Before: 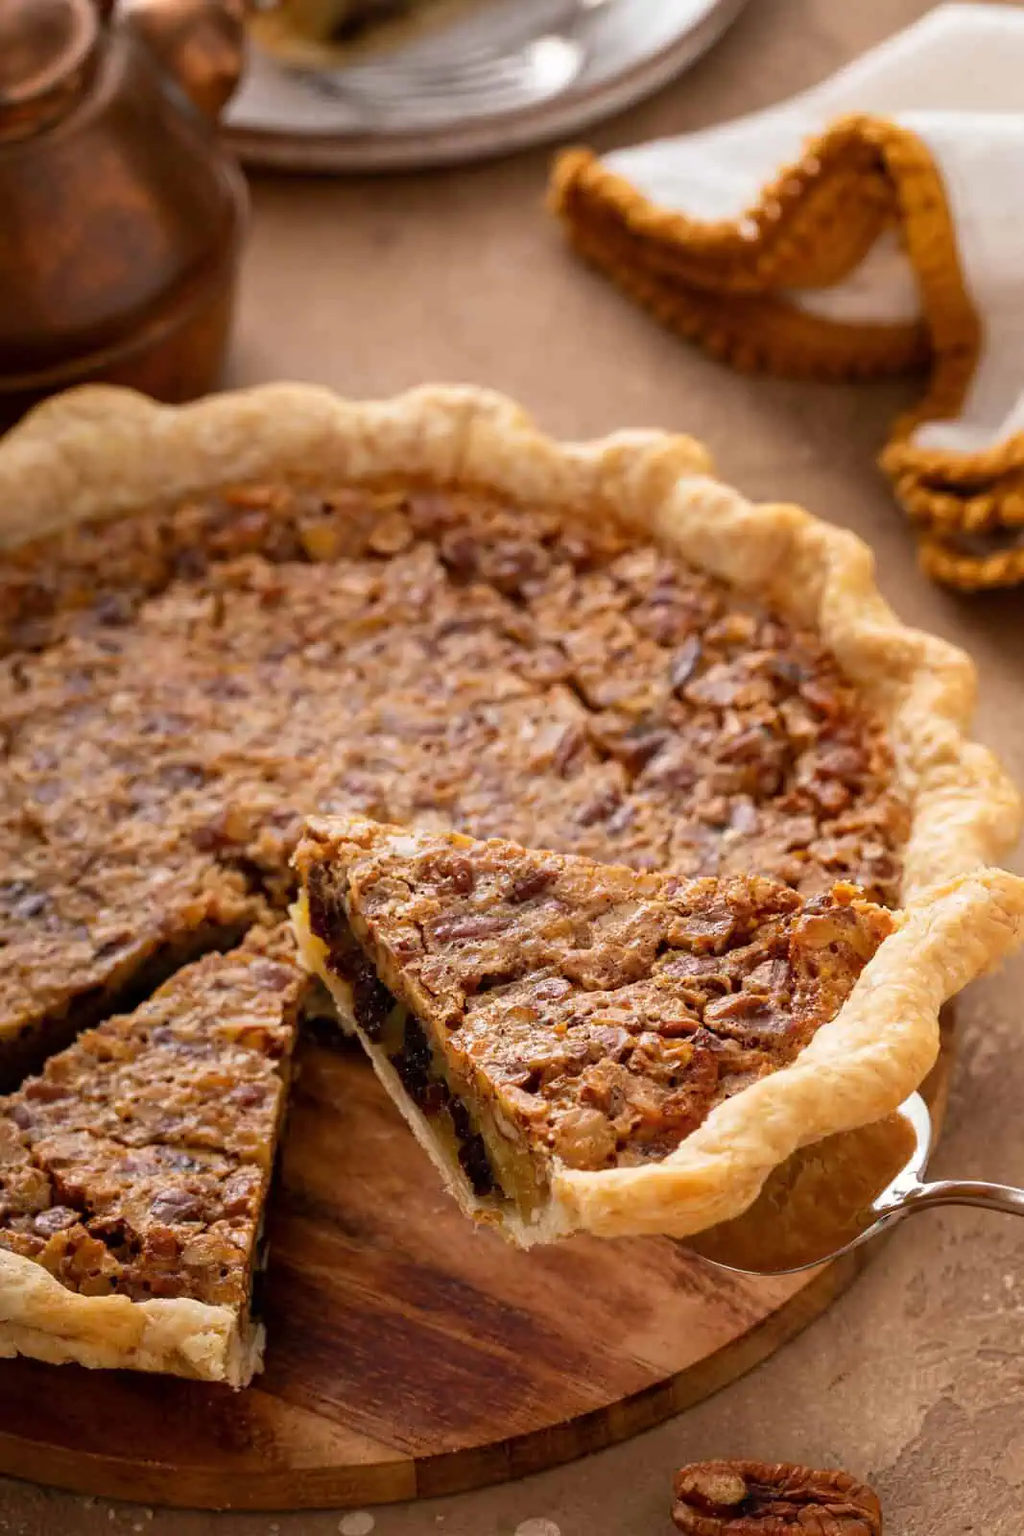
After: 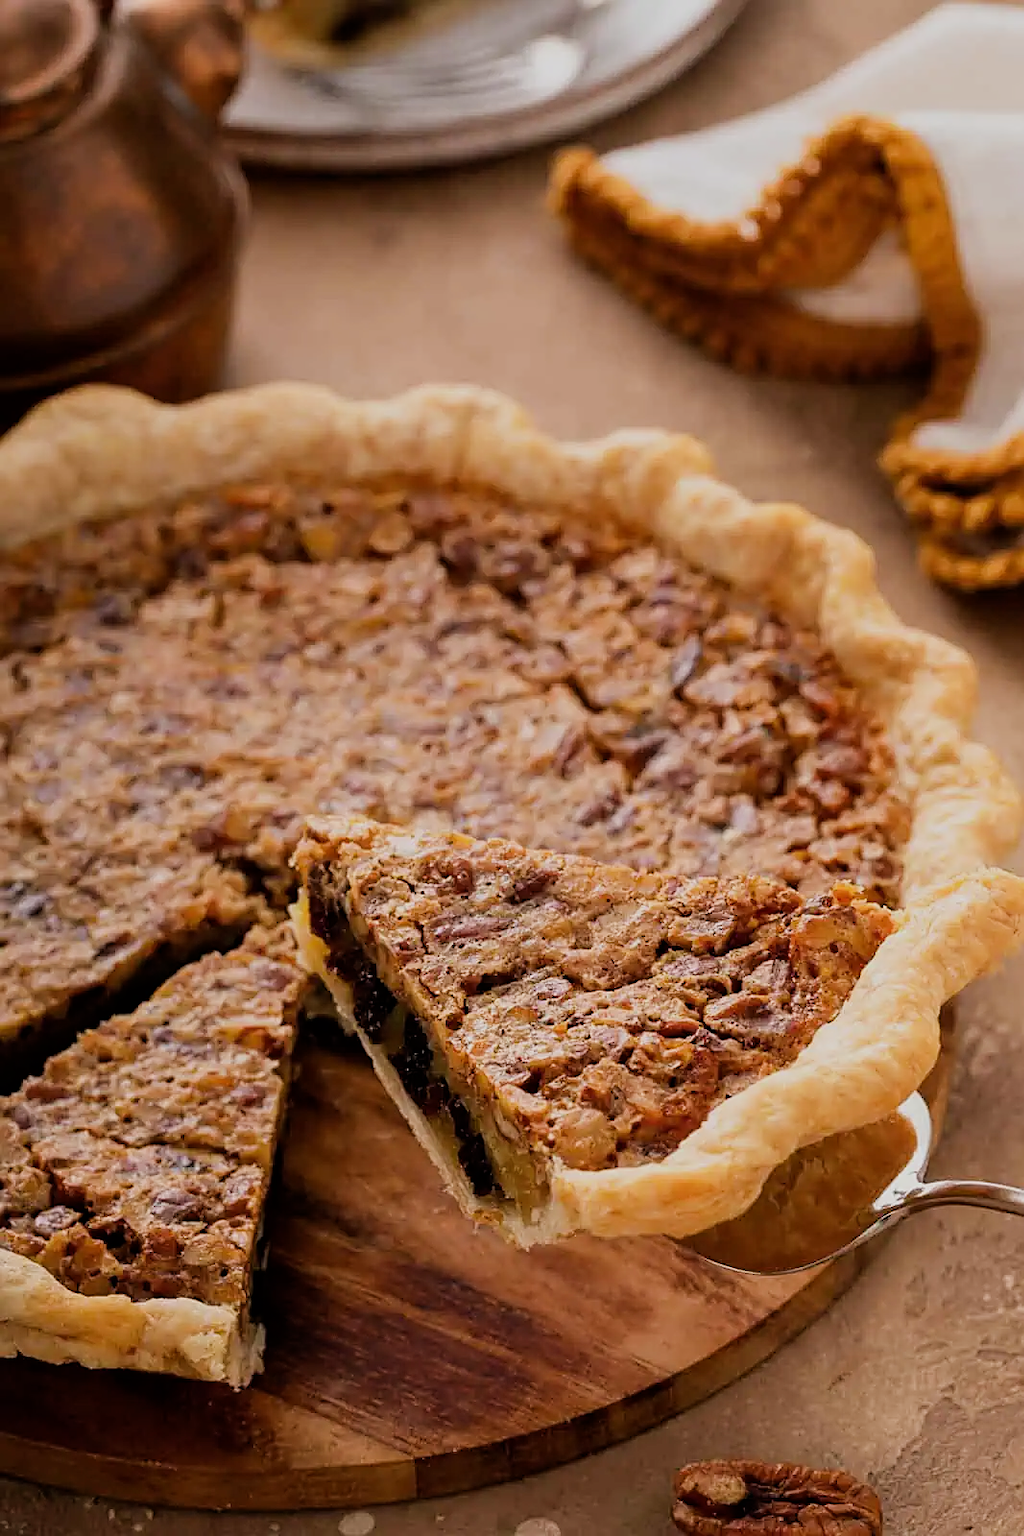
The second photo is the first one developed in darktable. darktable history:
filmic rgb: black relative exposure -7.65 EV, white relative exposure 4.56 EV, hardness 3.61, contrast 1.05
sharpen: on, module defaults
